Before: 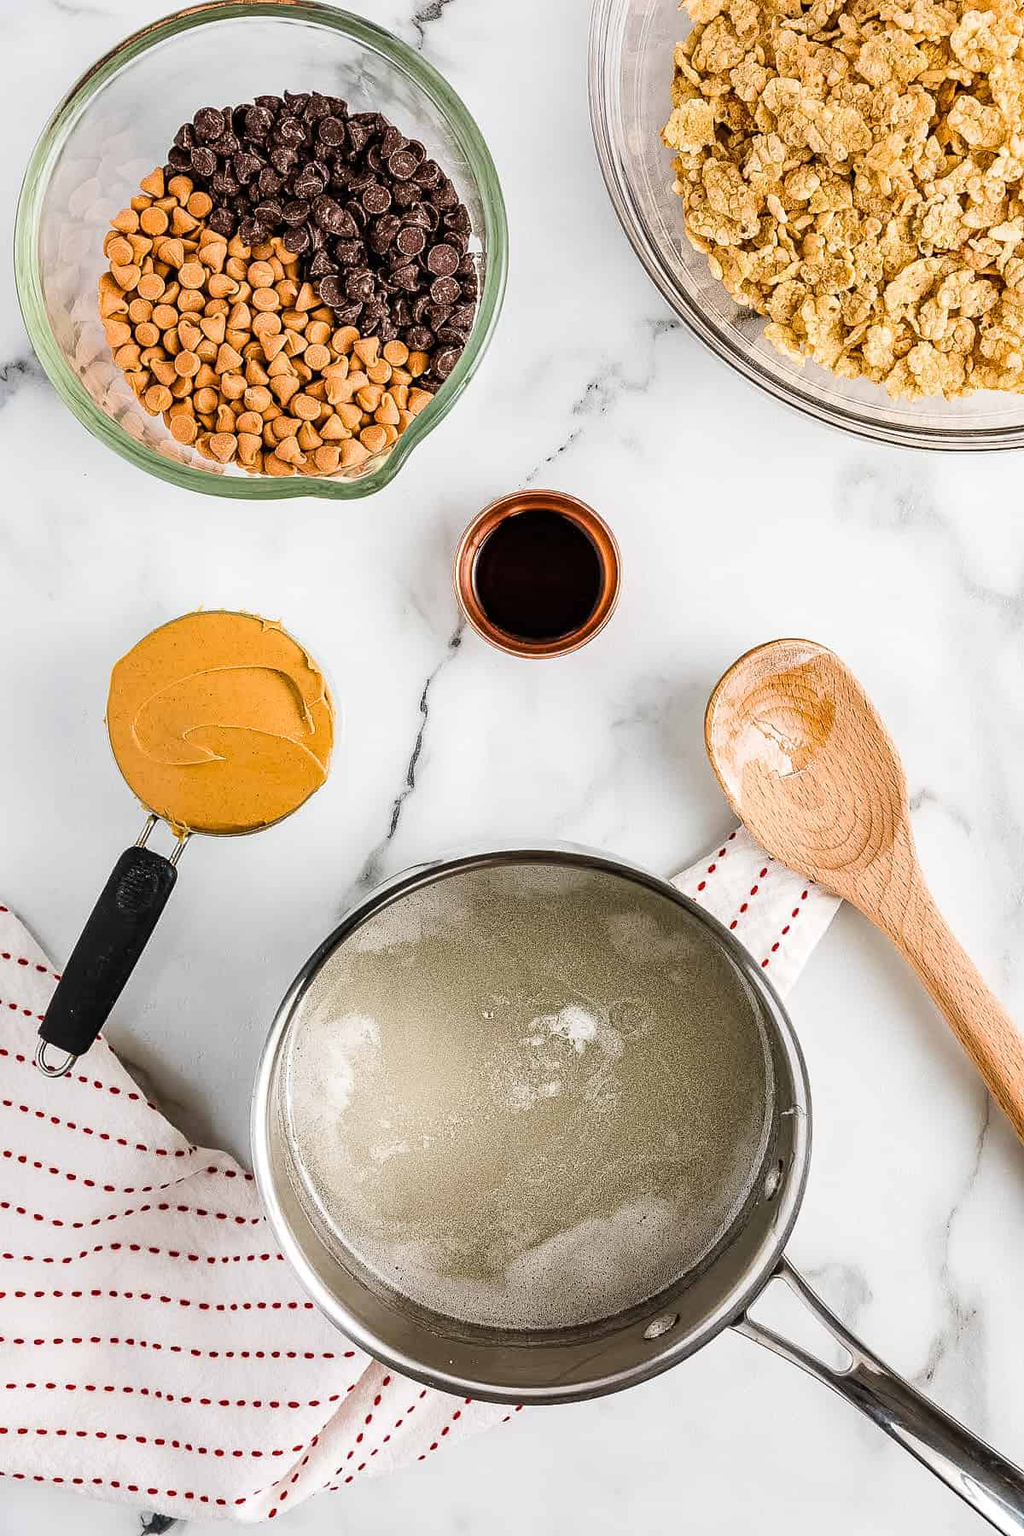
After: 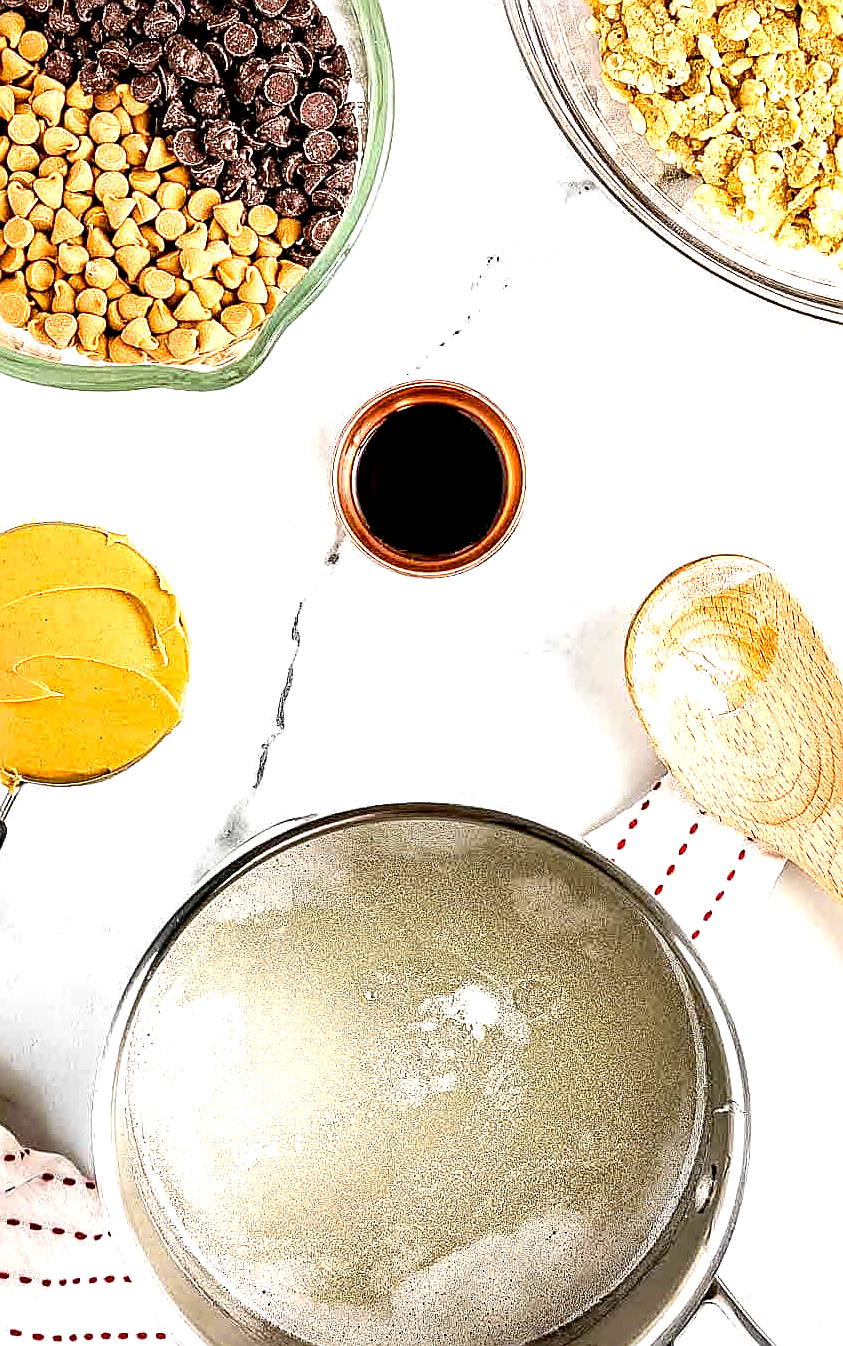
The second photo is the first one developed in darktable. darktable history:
crop and rotate: left 16.83%, top 10.78%, right 12.858%, bottom 14.439%
exposure: black level correction 0.008, exposure 0.988 EV, compensate highlight preservation false
sharpen: amount 0.492
